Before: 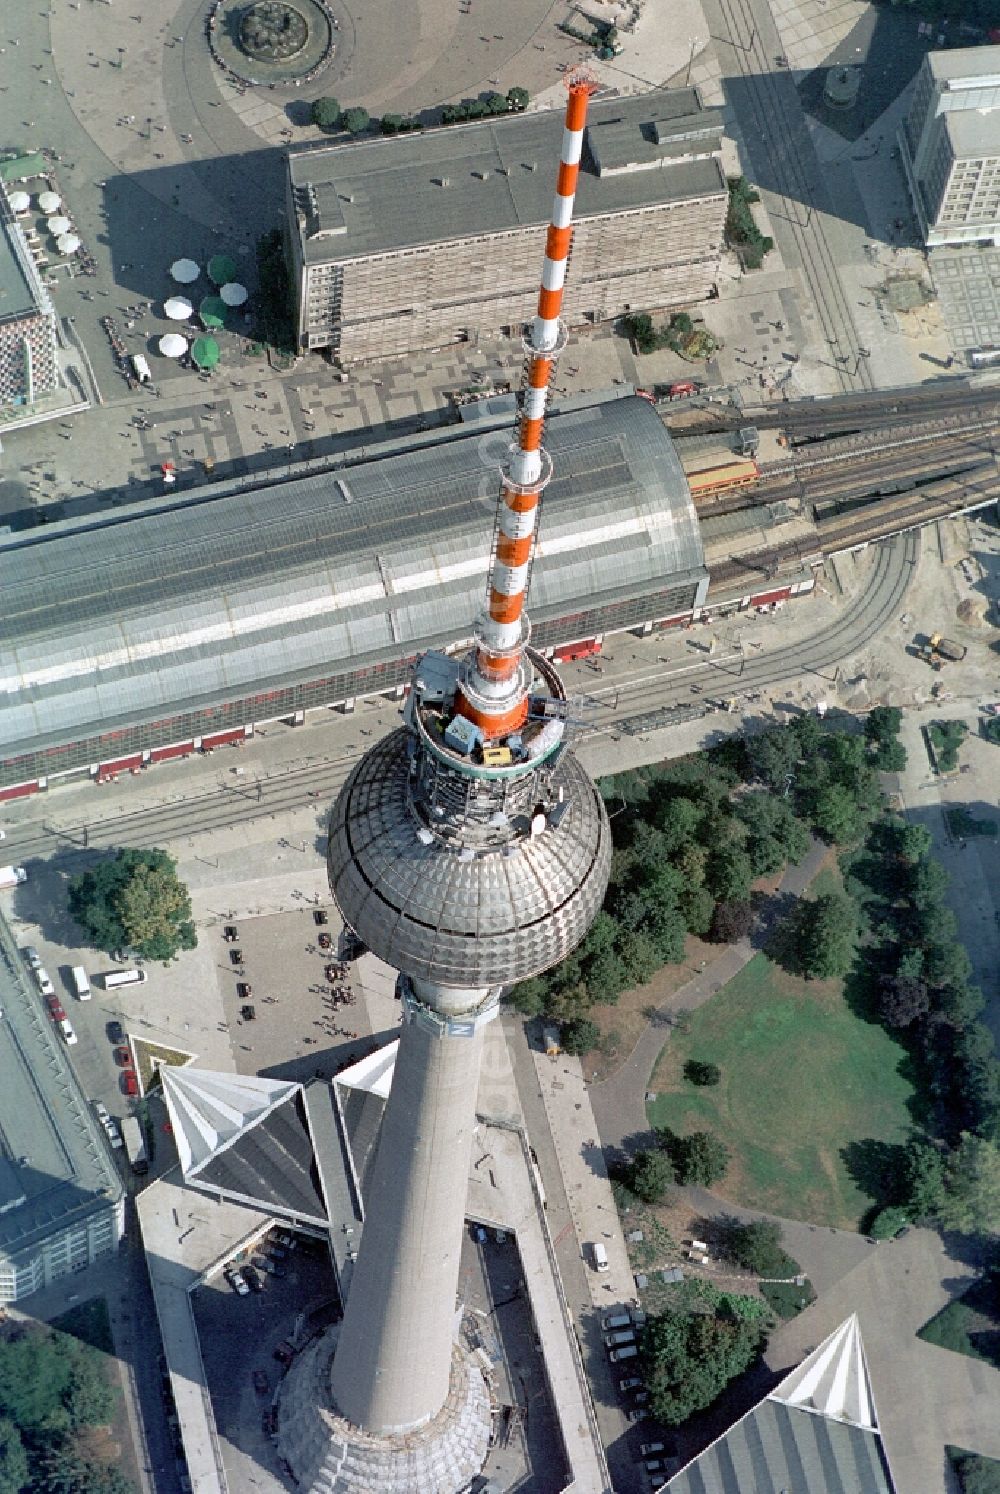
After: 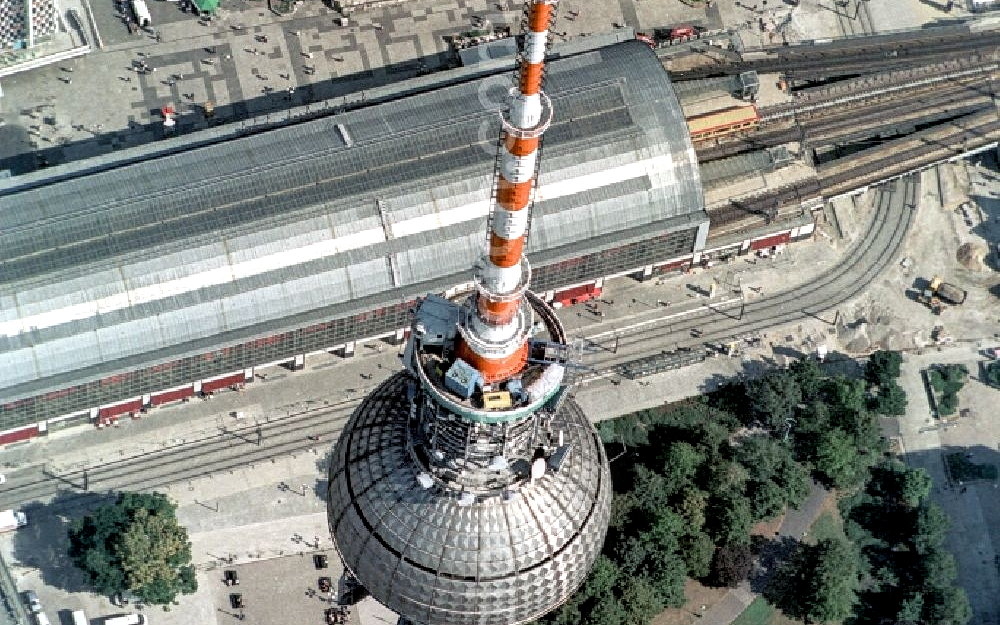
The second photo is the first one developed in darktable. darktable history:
filmic rgb: white relative exposure 2.45 EV, hardness 6.33
local contrast: detail 130%
crop and rotate: top 23.84%, bottom 34.294%
shadows and highlights: shadows 25, highlights -25
